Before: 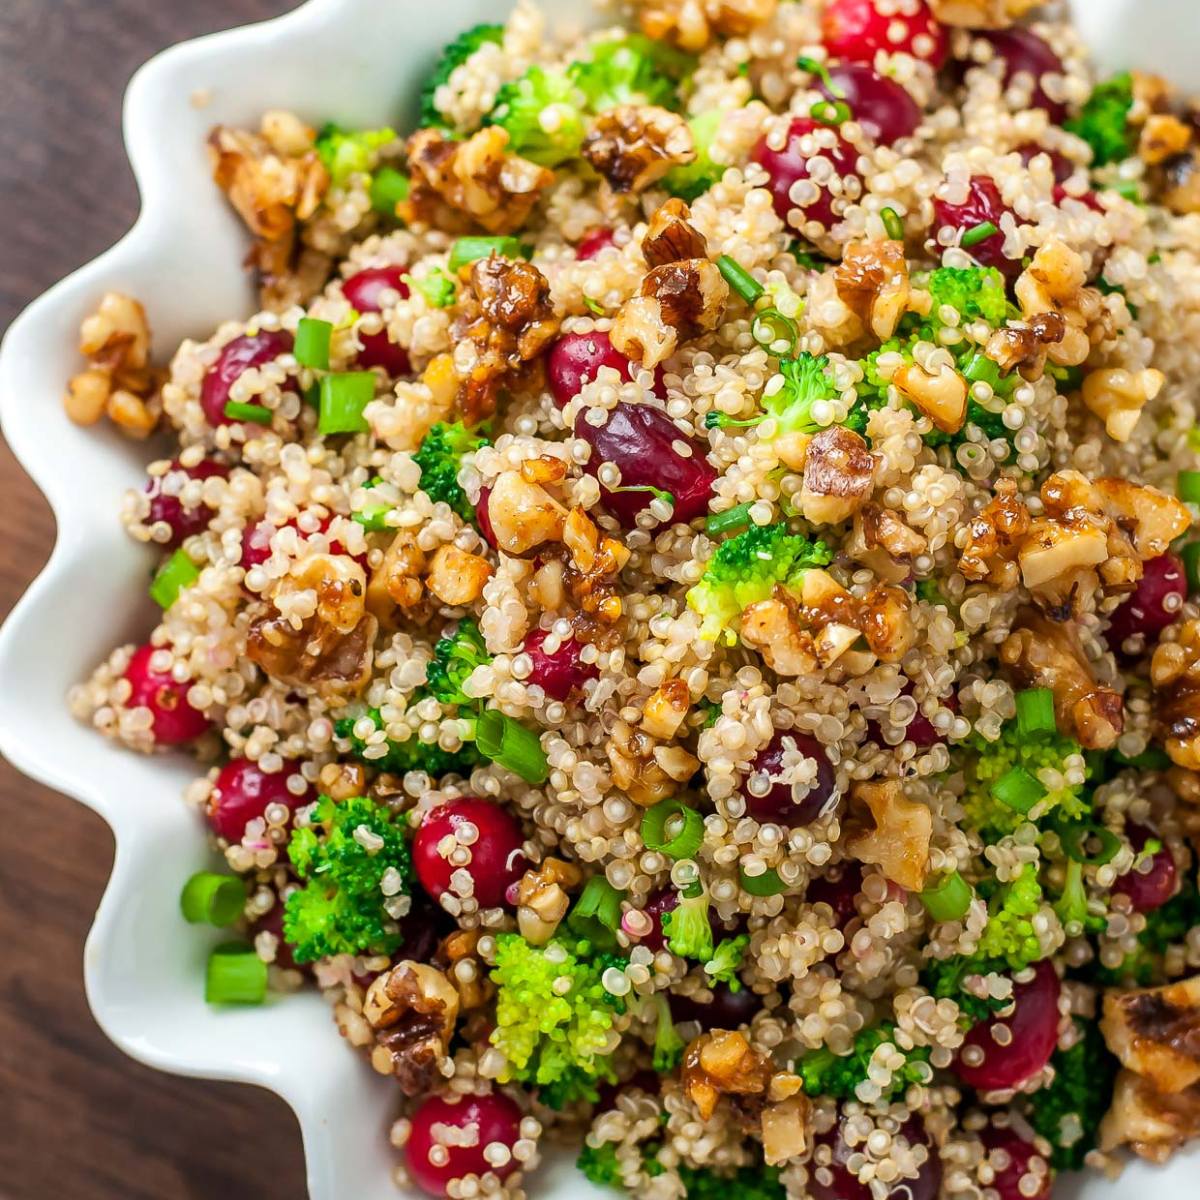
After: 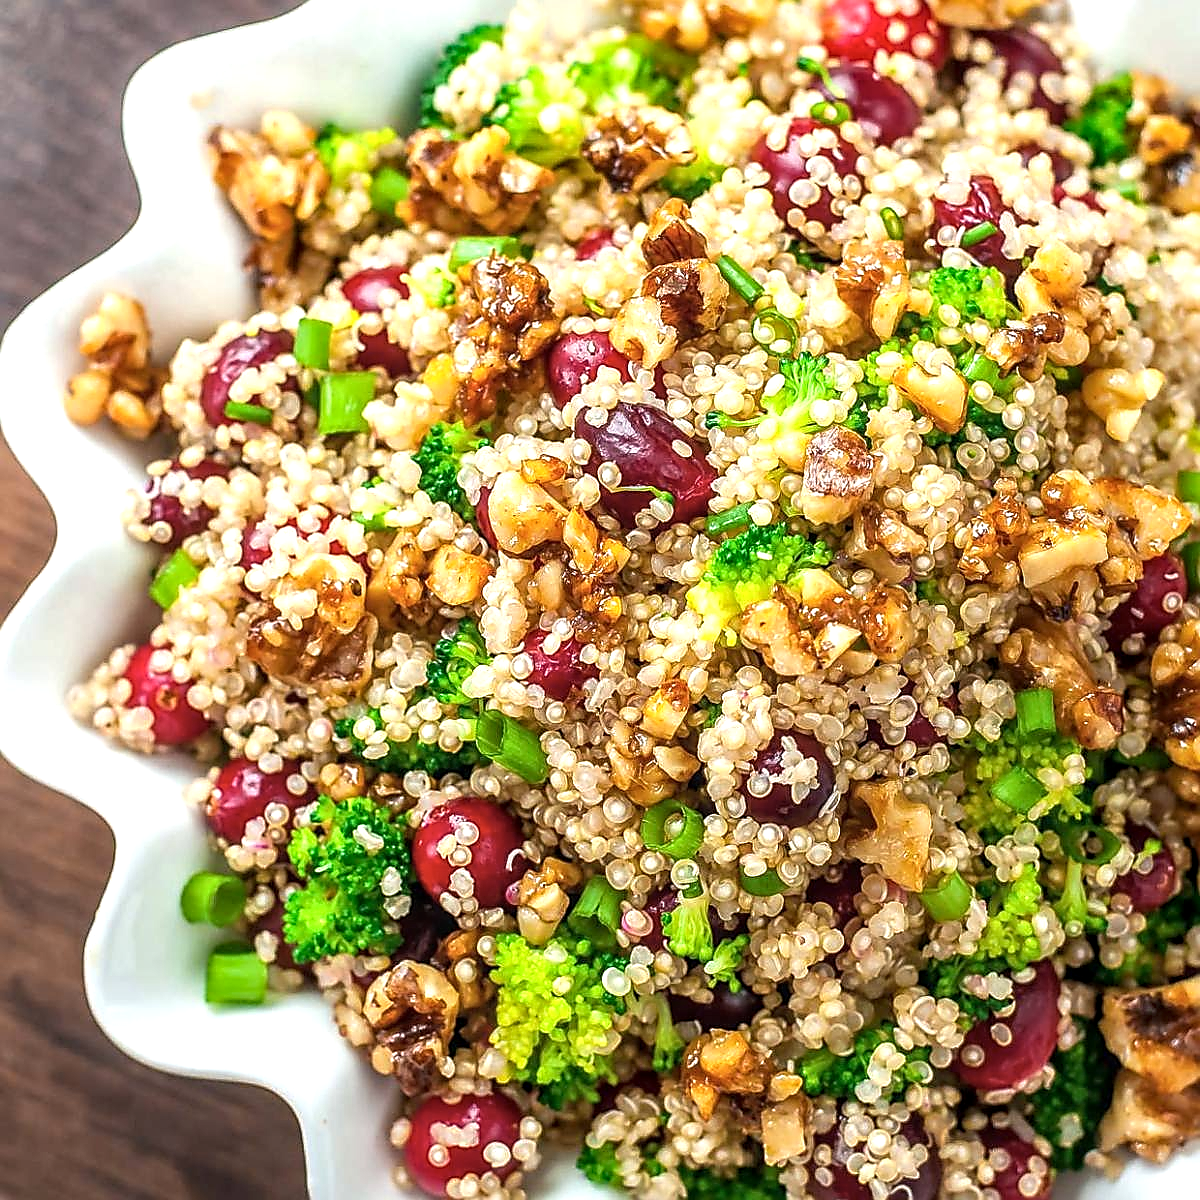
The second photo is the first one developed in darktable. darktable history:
exposure: black level correction 0, exposure 0.5 EV, compensate exposure bias true, compensate highlight preservation false
local contrast: detail 130%
color zones: curves: ch1 [(0.077, 0.436) (0.25, 0.5) (0.75, 0.5)]
sharpen: radius 1.4, amount 1.25, threshold 0.7
